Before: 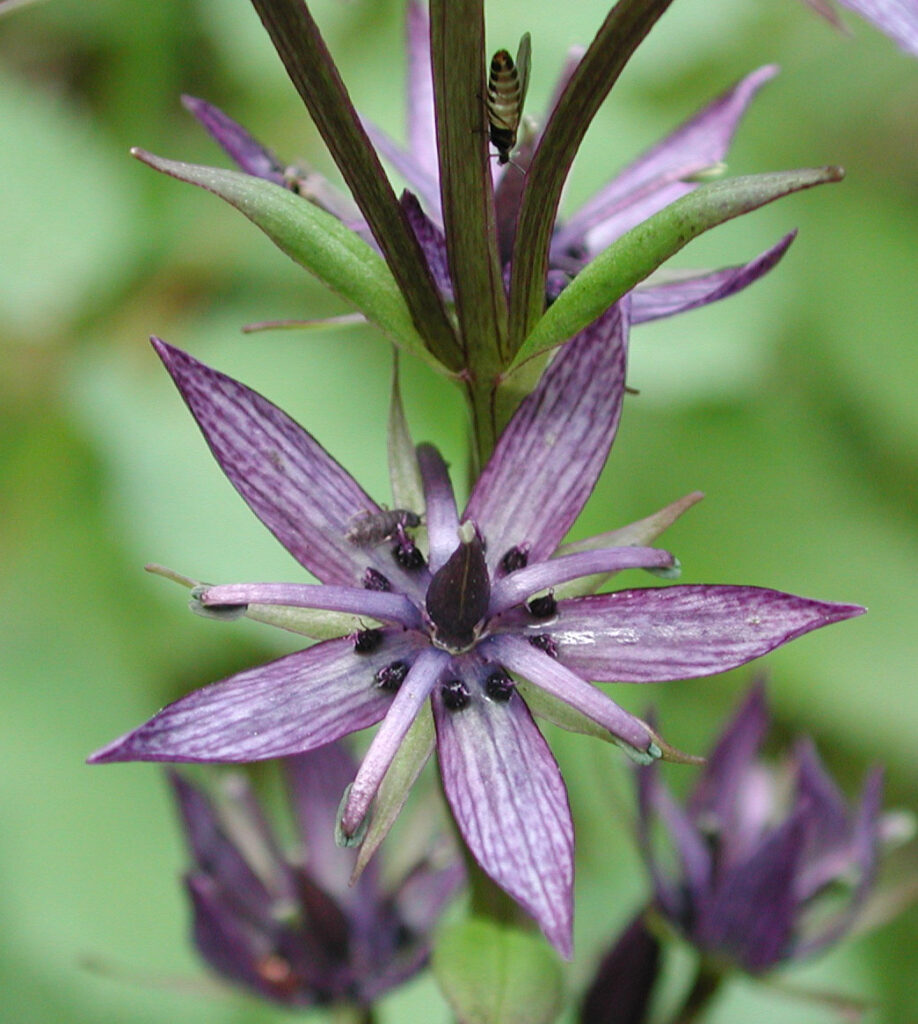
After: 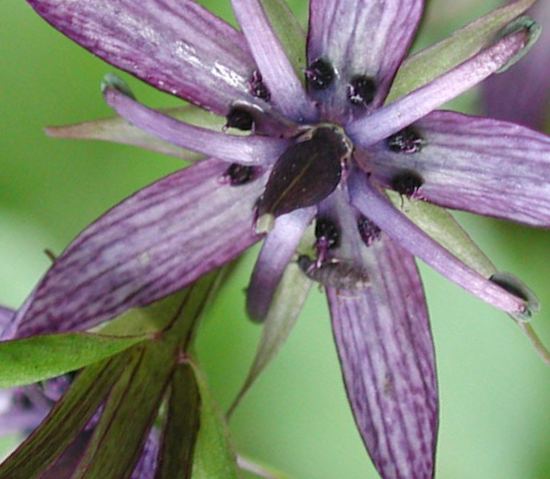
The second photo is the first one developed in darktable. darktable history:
crop and rotate: angle 147.83°, left 9.104%, top 15.586%, right 4.51%, bottom 16.98%
